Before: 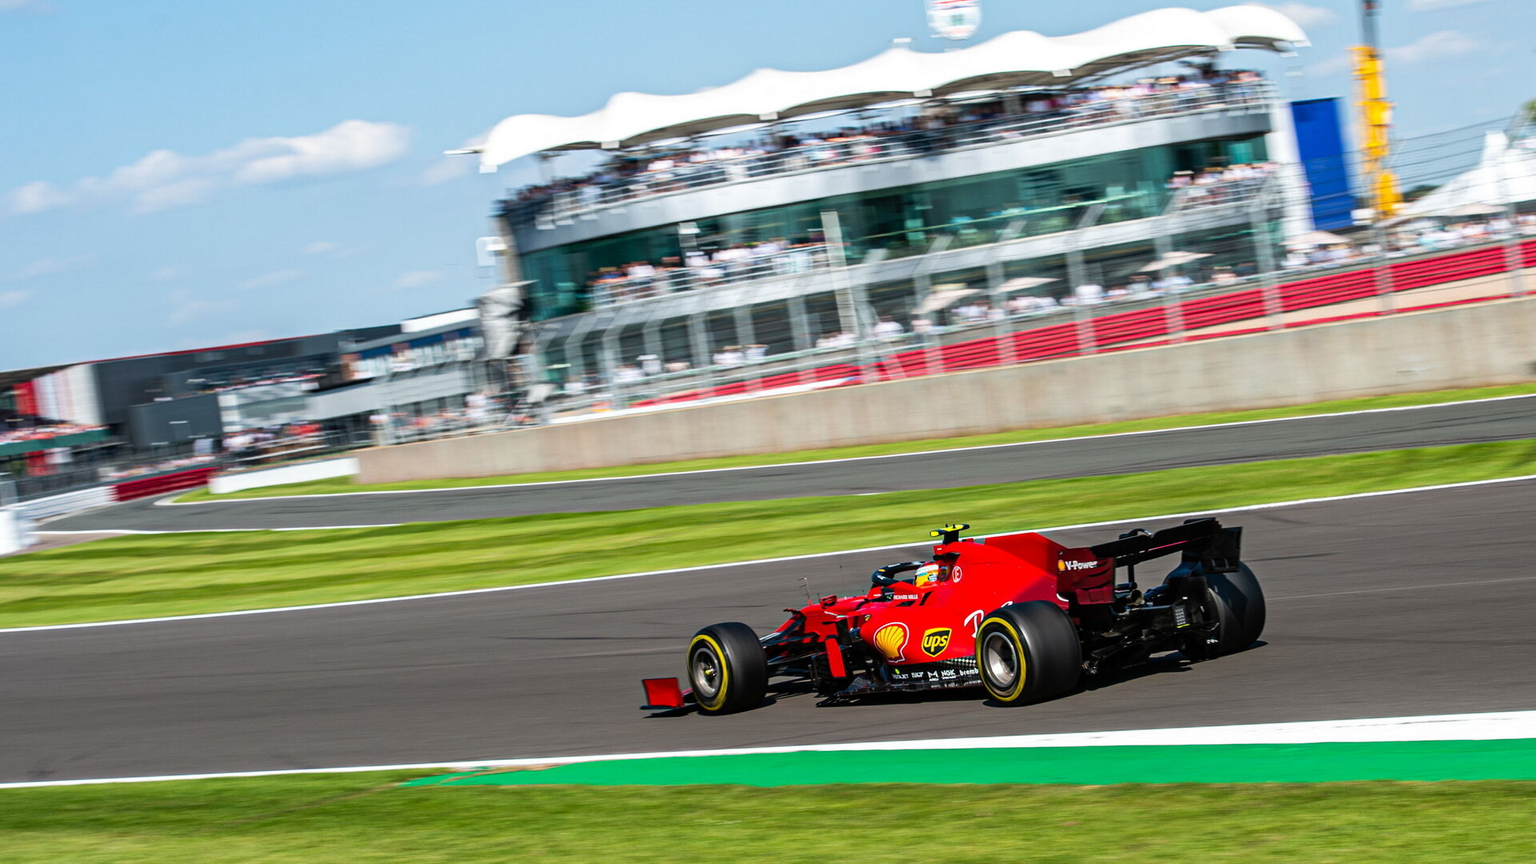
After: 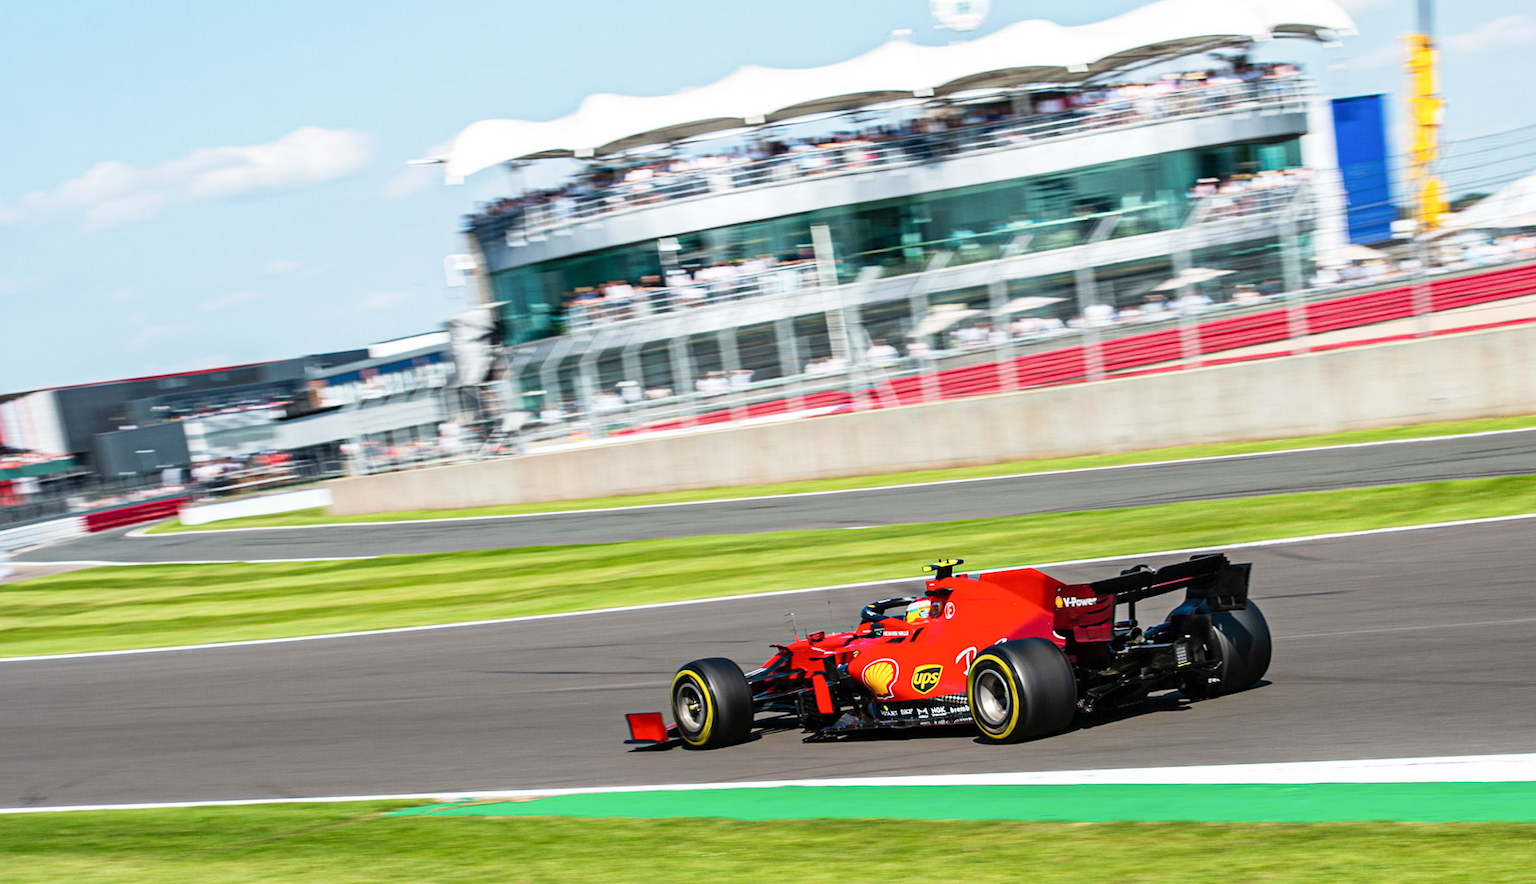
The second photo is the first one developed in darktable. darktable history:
rotate and perspective: rotation 0.074°, lens shift (vertical) 0.096, lens shift (horizontal) -0.041, crop left 0.043, crop right 0.952, crop top 0.024, crop bottom 0.979
base curve: curves: ch0 [(0, 0) (0.204, 0.334) (0.55, 0.733) (1, 1)], preserve colors none
